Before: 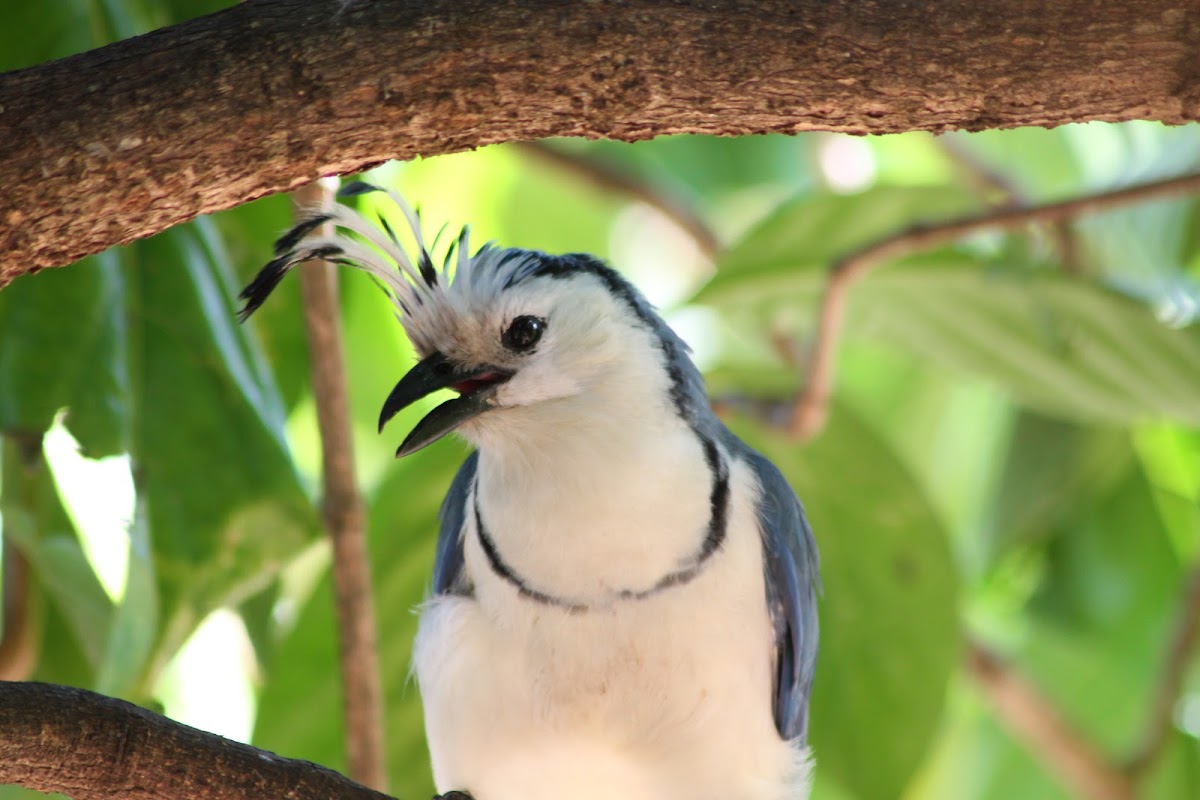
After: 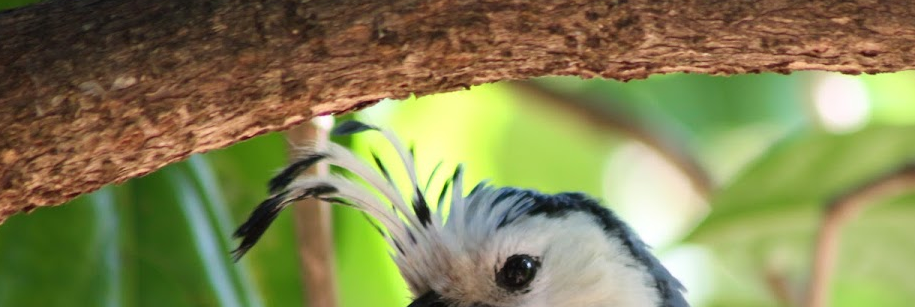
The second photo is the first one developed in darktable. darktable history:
crop: left 0.519%, top 7.644%, right 23.184%, bottom 53.902%
